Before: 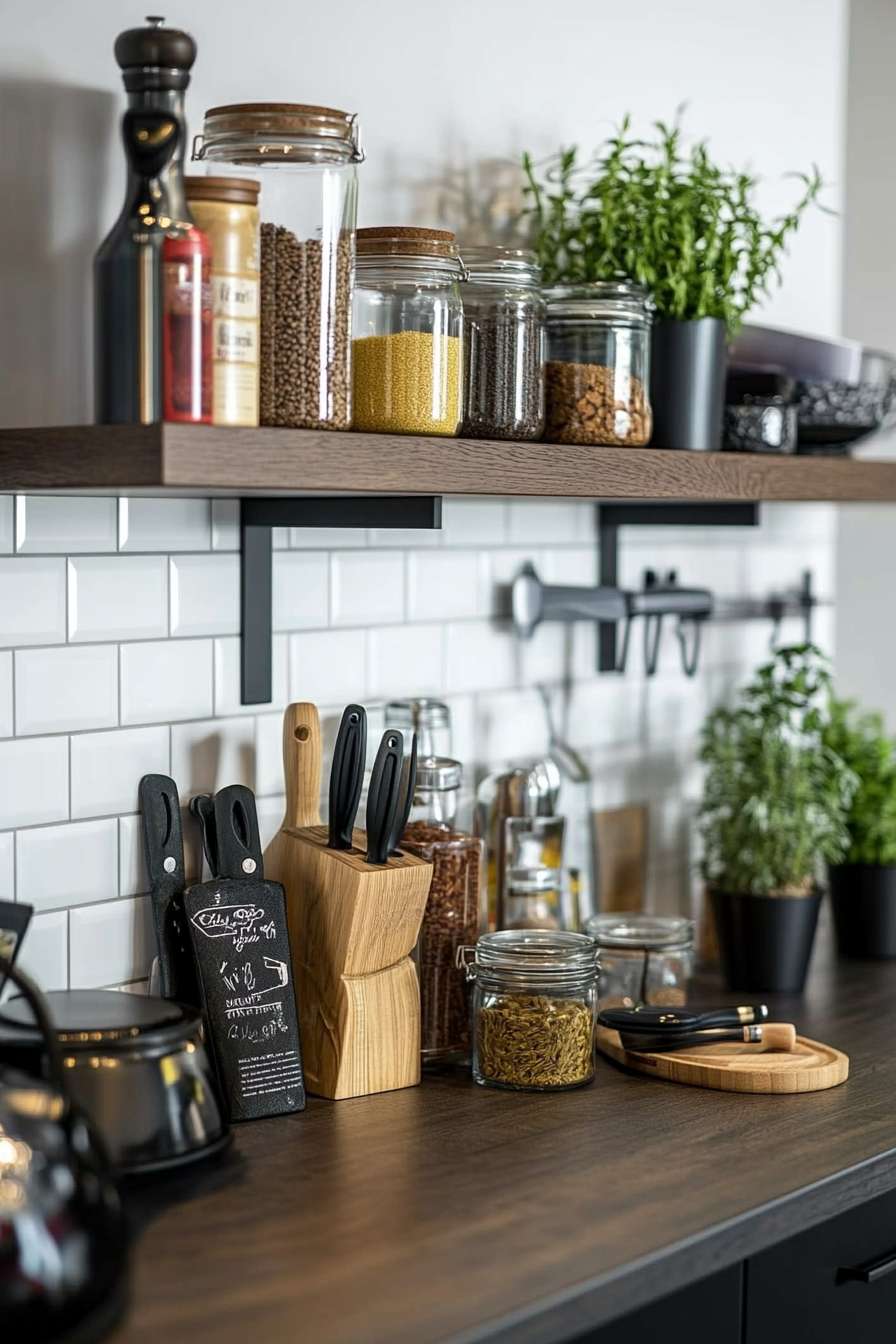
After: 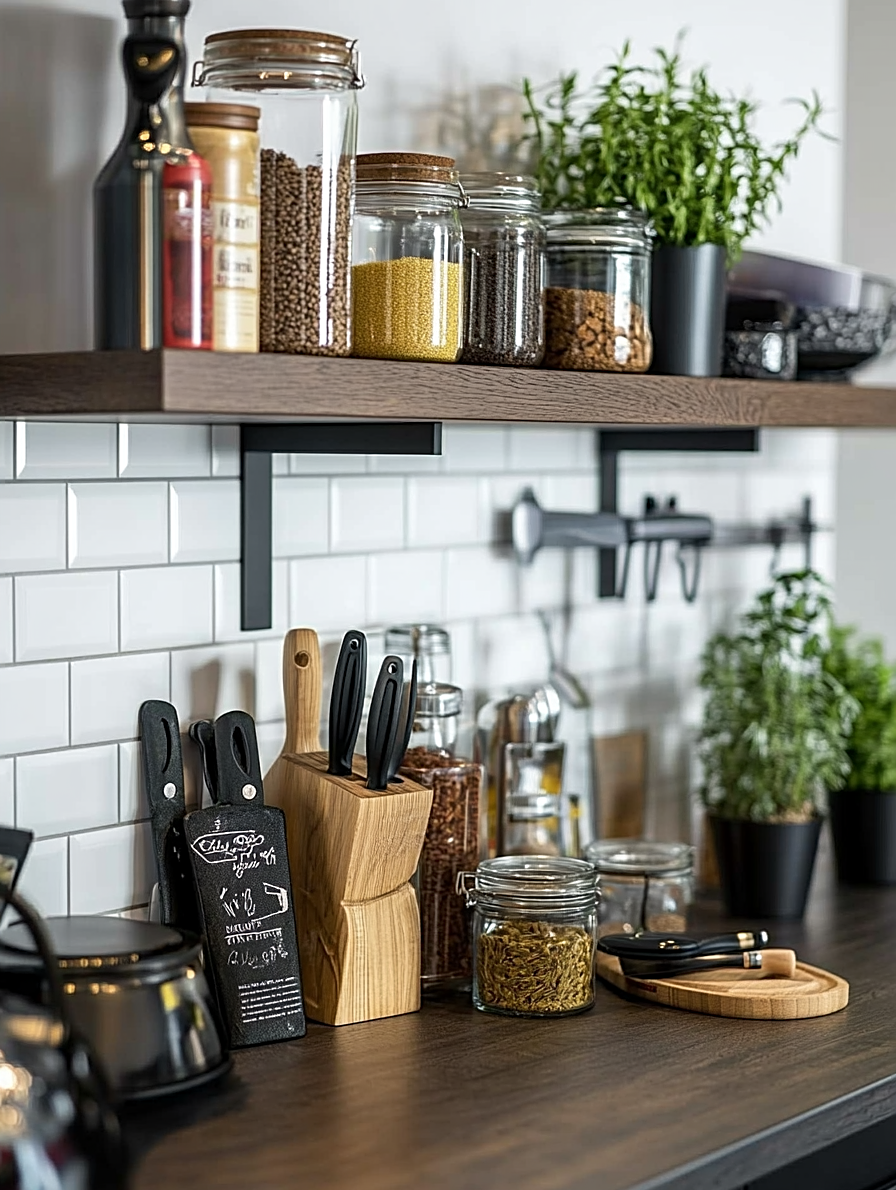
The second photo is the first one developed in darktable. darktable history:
sharpen: on, module defaults
crop and rotate: top 5.525%, bottom 5.877%
